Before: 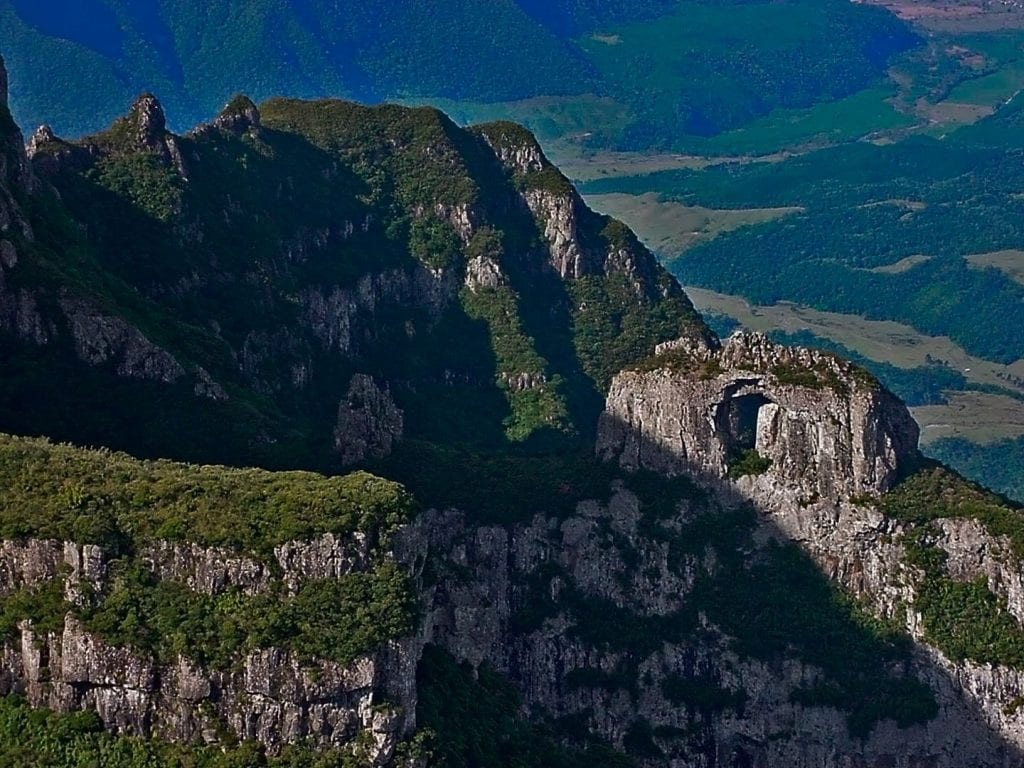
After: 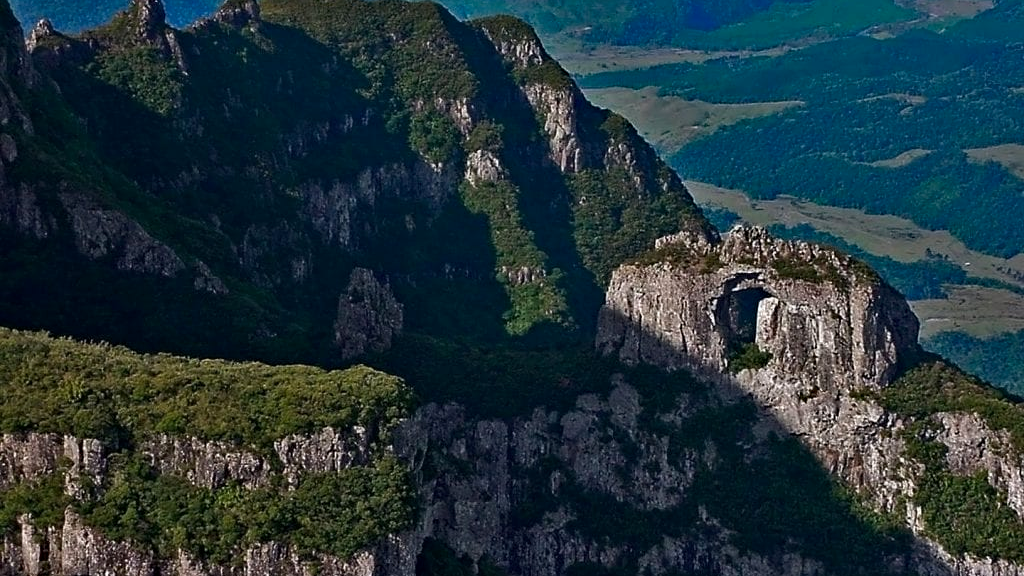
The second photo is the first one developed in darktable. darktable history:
haze removal: compatibility mode true, adaptive false
crop: top 13.819%, bottom 11.169%
contrast equalizer: octaves 7, y [[0.6 ×6], [0.55 ×6], [0 ×6], [0 ×6], [0 ×6]], mix 0.15
